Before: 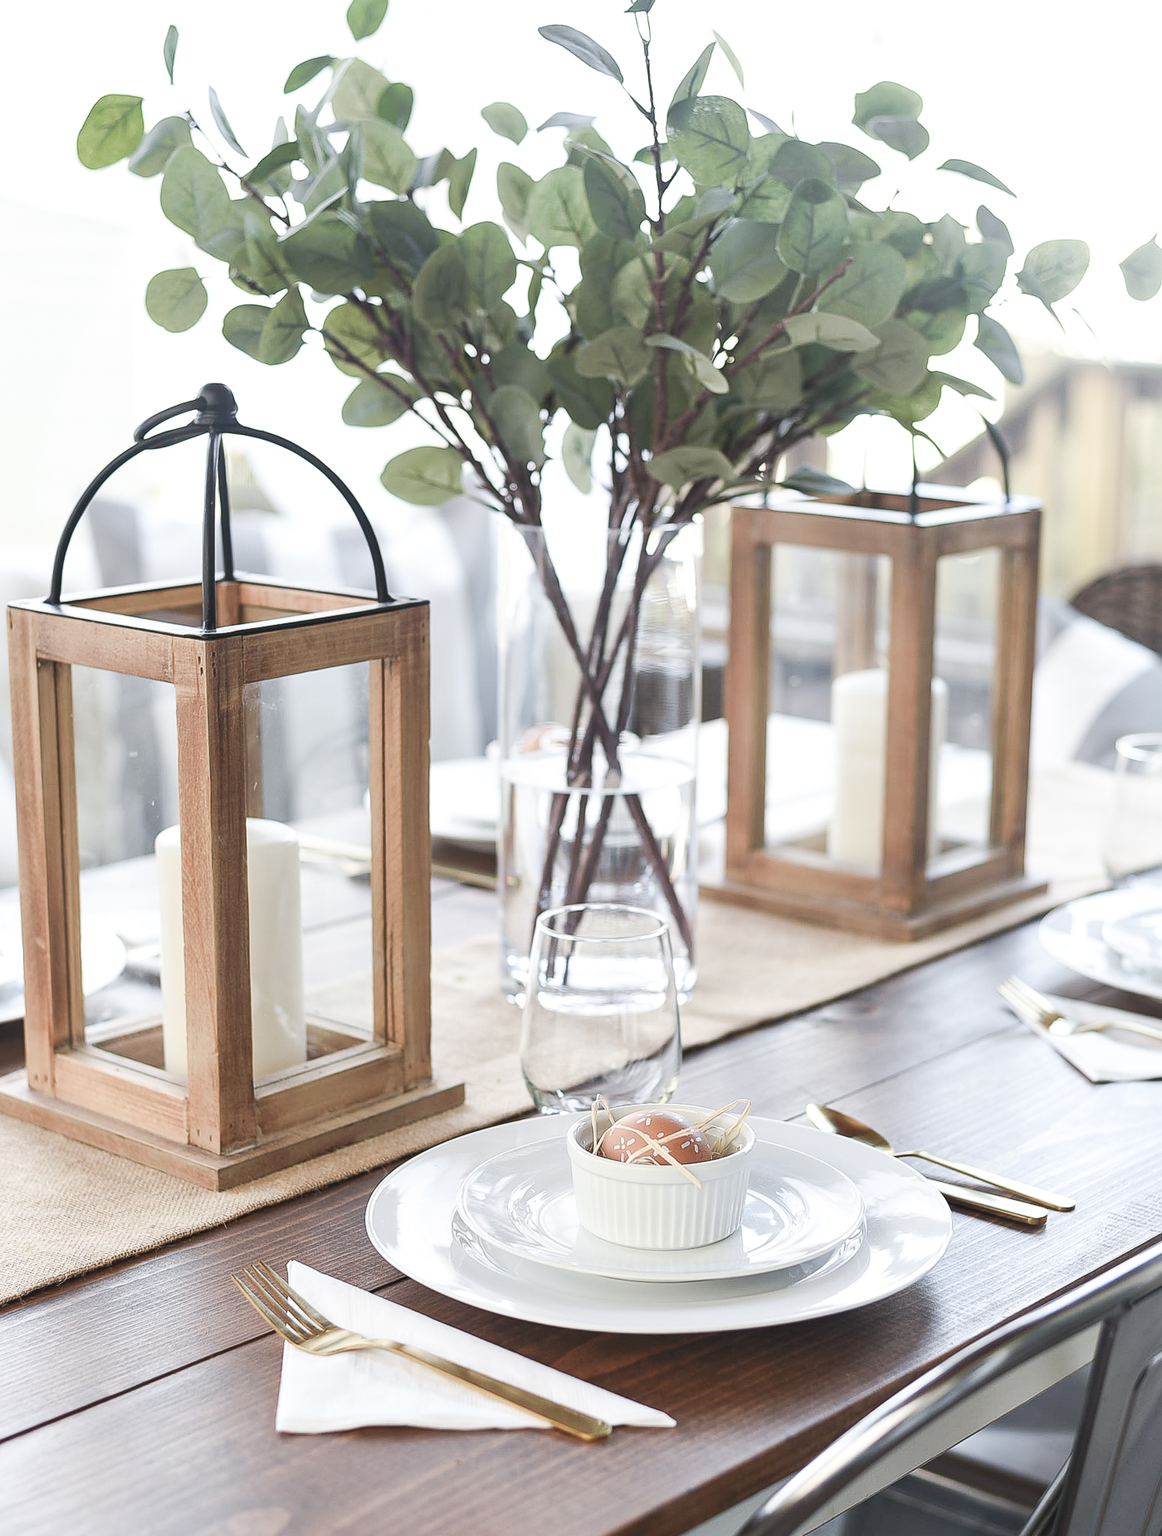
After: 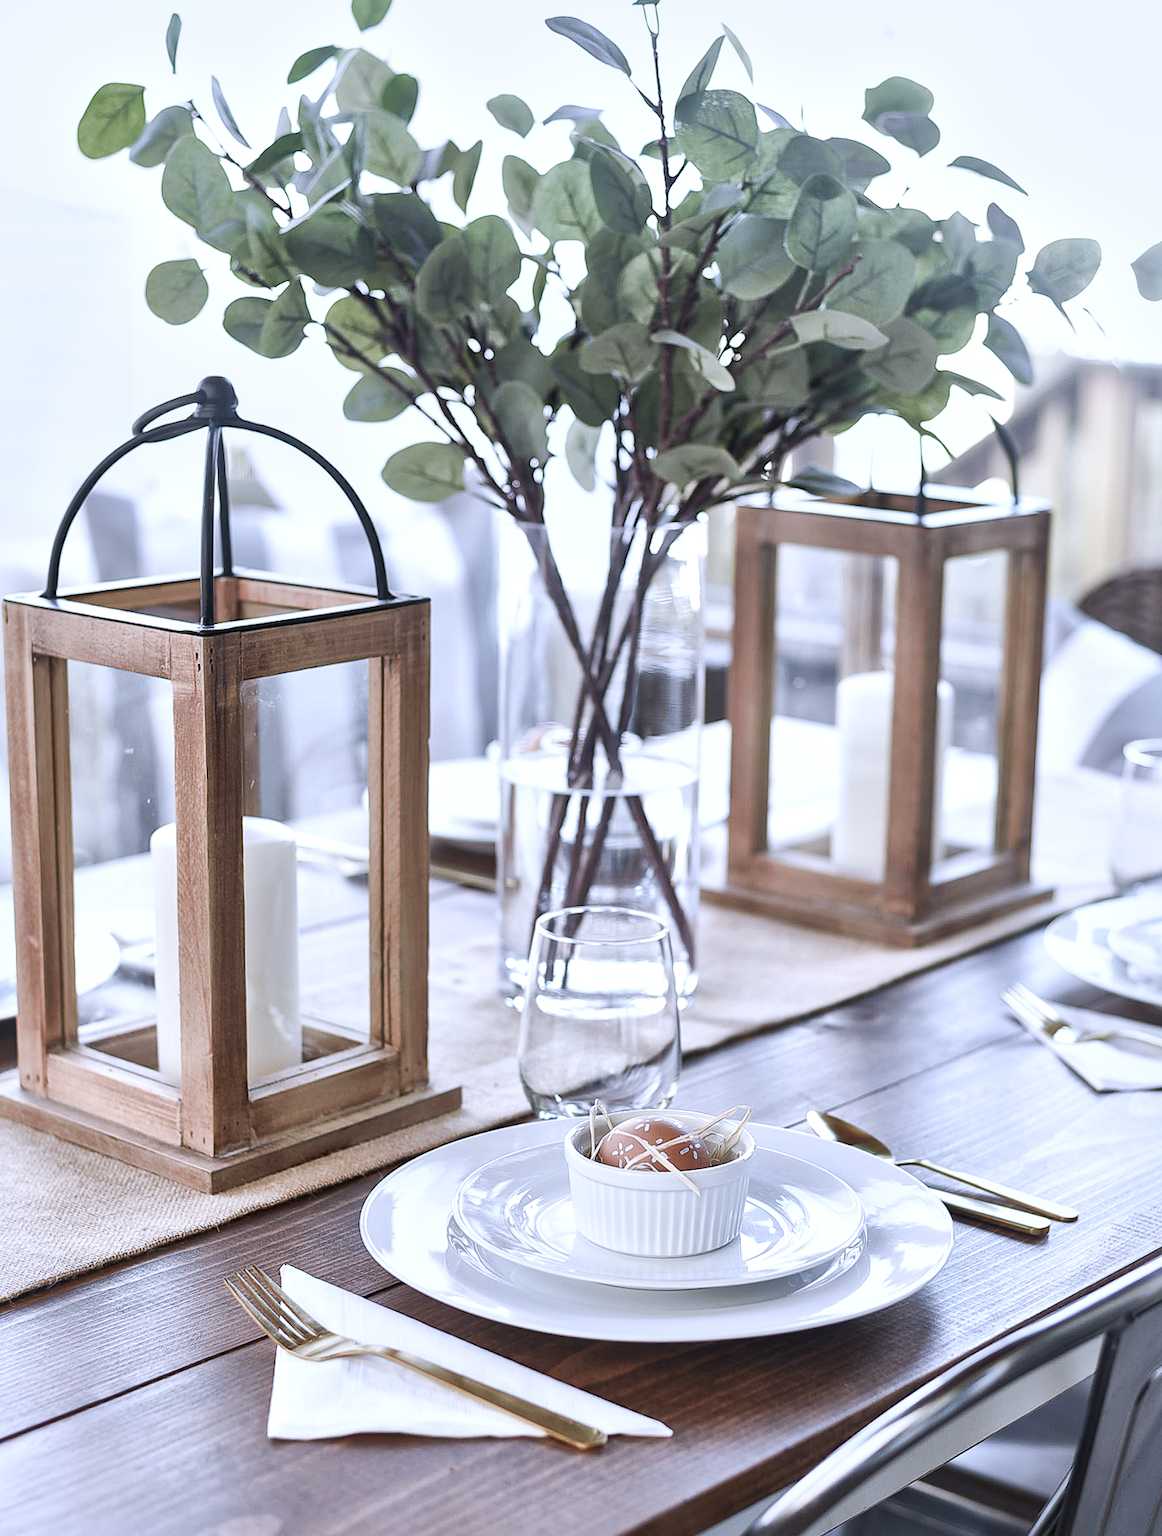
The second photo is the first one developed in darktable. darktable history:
white balance: red 0.967, blue 1.119, emerald 0.756
exposure: black level correction 0.001, exposure -0.125 EV, compensate exposure bias true, compensate highlight preservation false
crop and rotate: angle -0.5°
local contrast: mode bilateral grid, contrast 20, coarseness 50, detail 179%, midtone range 0.2
